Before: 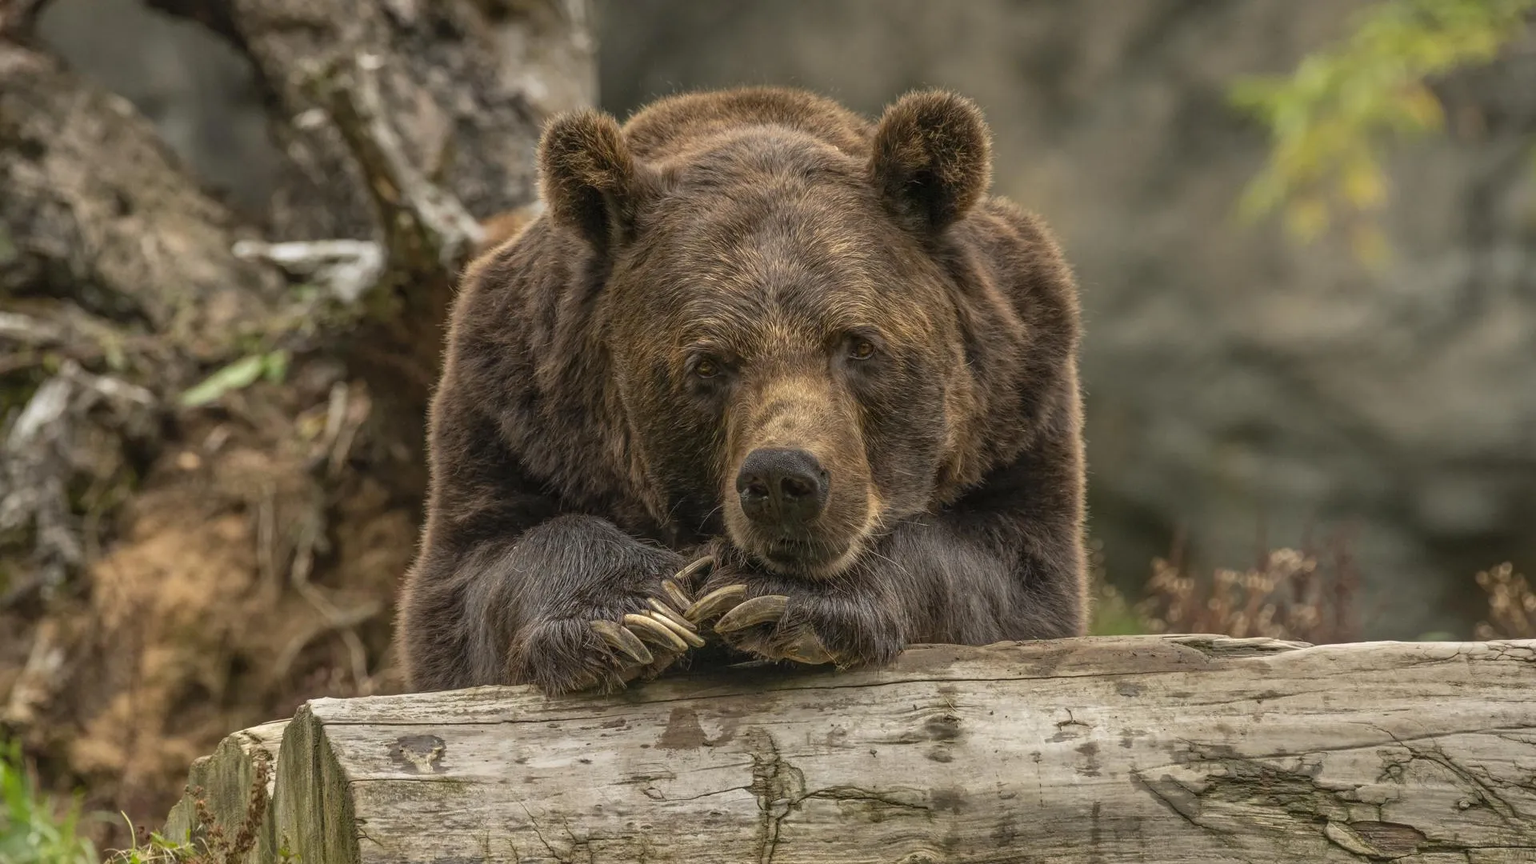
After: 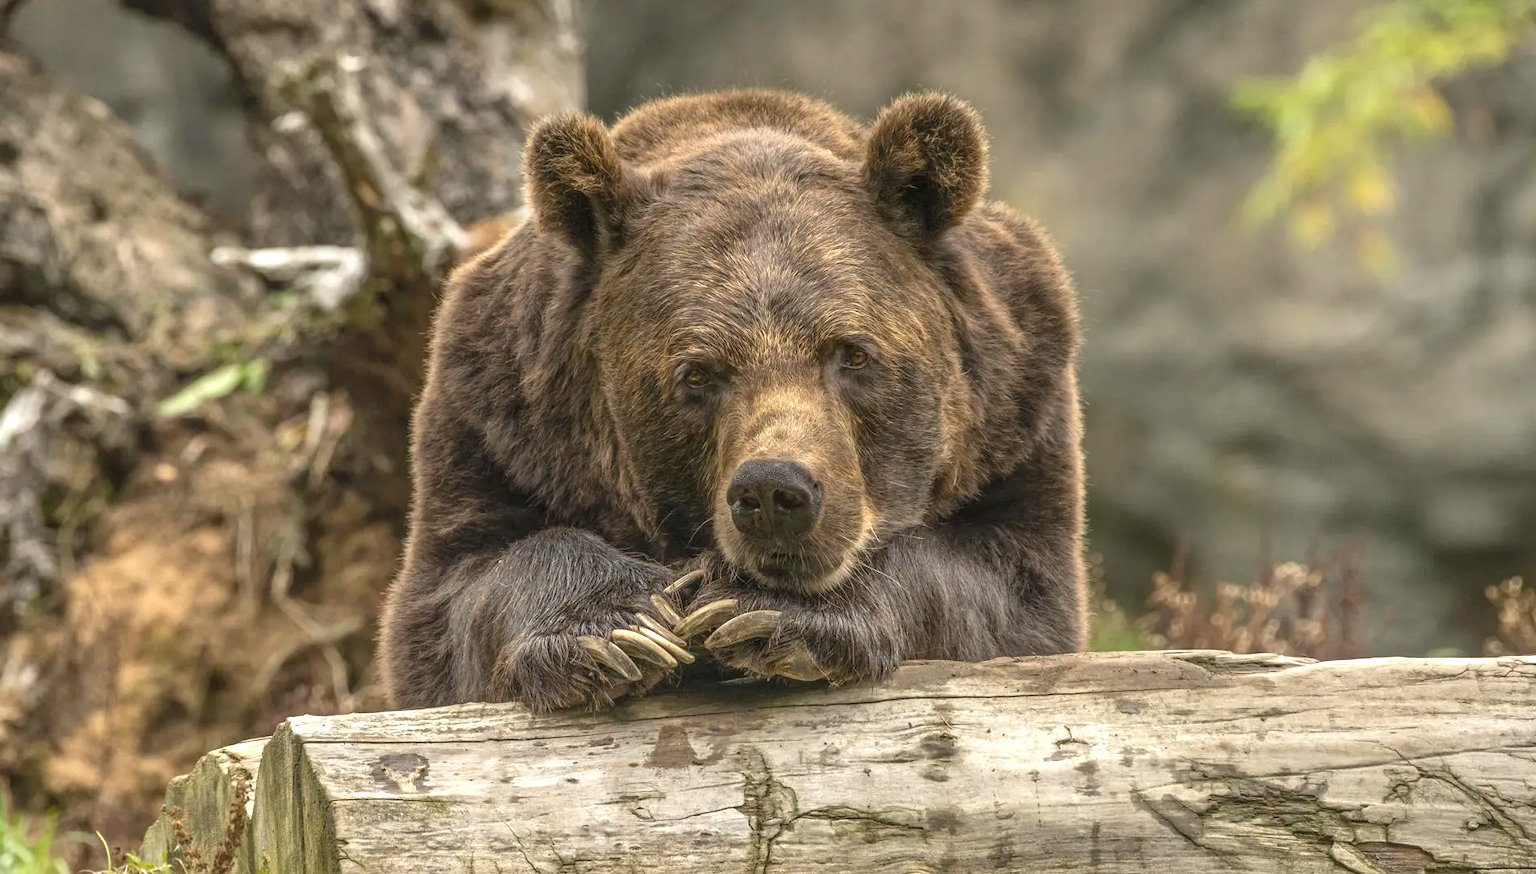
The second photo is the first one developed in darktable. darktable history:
exposure: exposure 0.781 EV, compensate highlight preservation false
crop and rotate: left 1.774%, right 0.633%, bottom 1.28%
